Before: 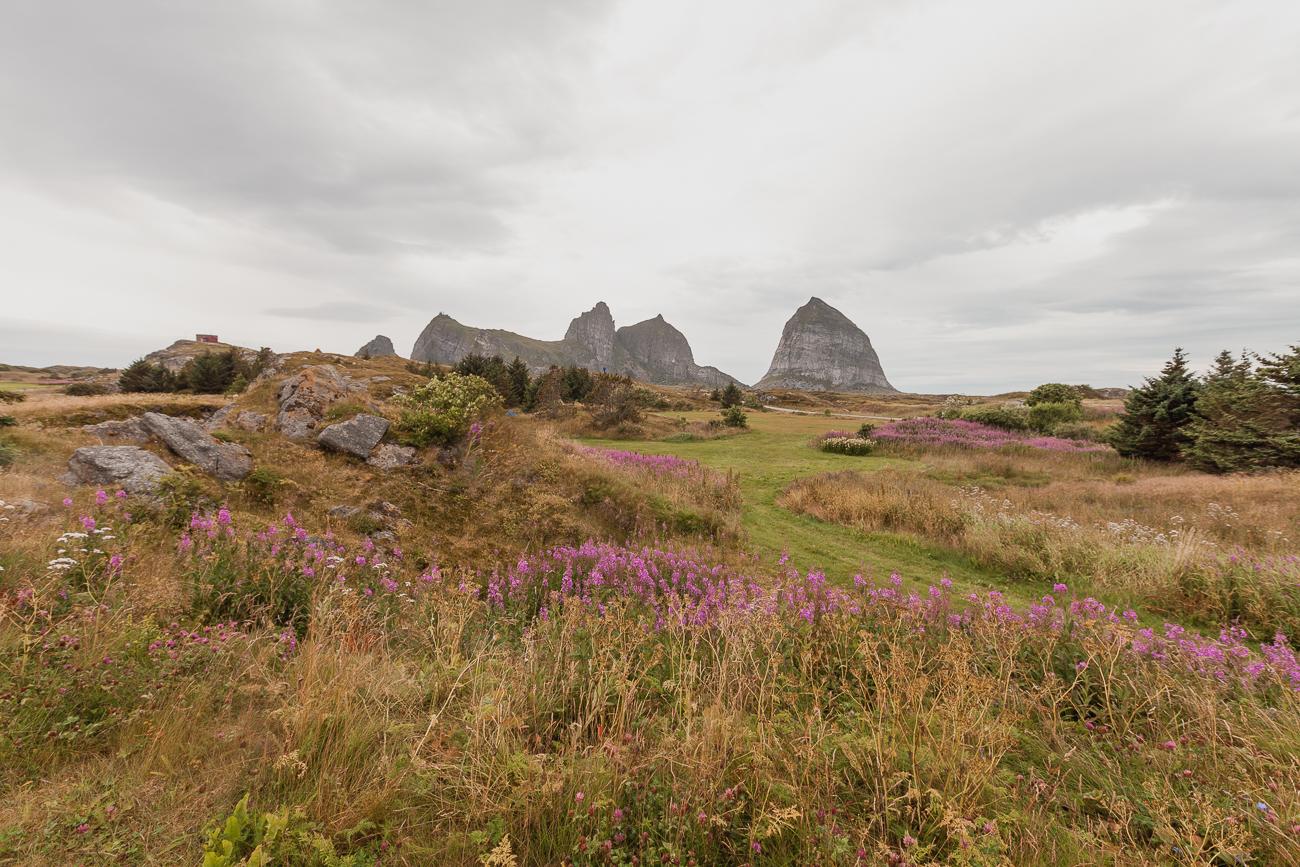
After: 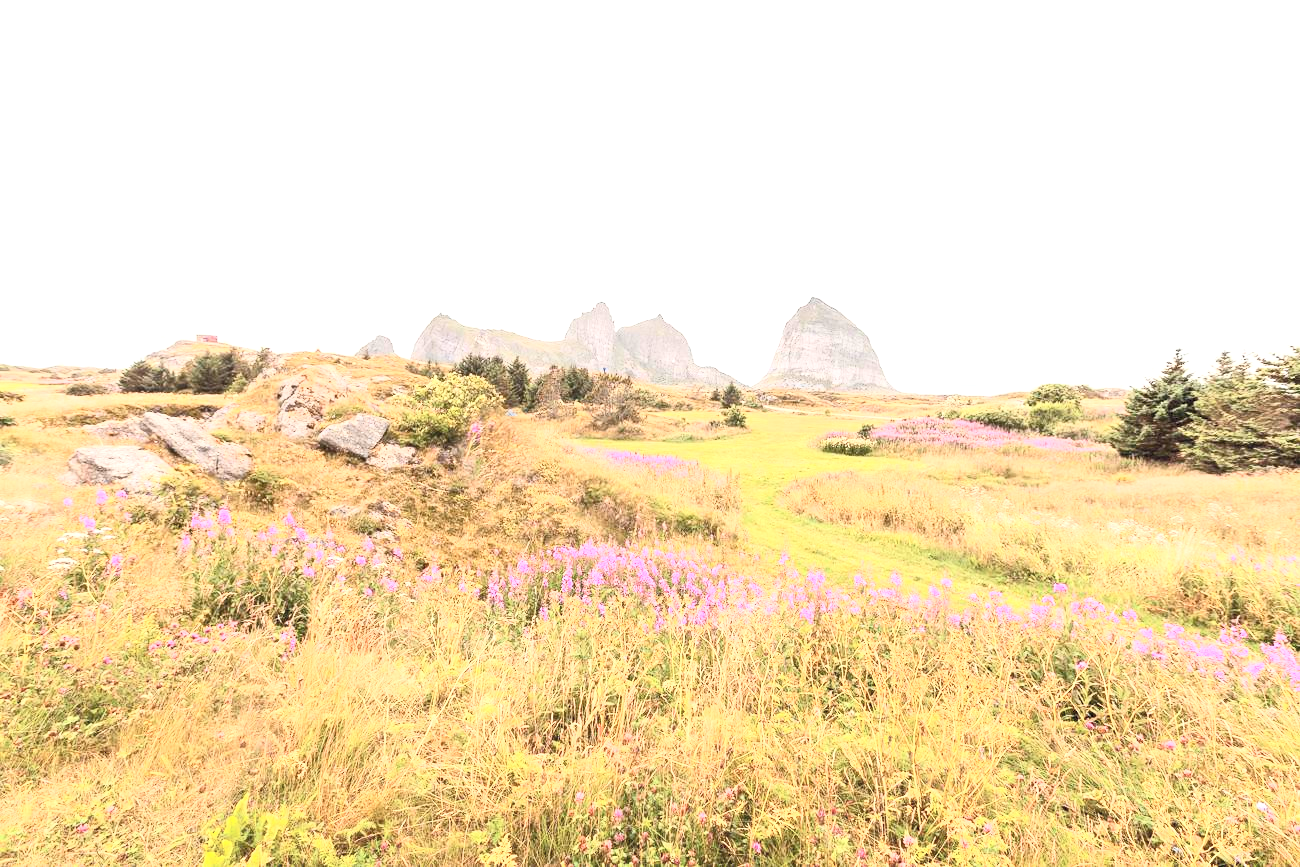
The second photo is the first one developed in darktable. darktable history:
exposure: black level correction 0.001, exposure 1.398 EV, compensate exposure bias true, compensate highlight preservation false
contrast brightness saturation: contrast 0.39, brightness 0.53
